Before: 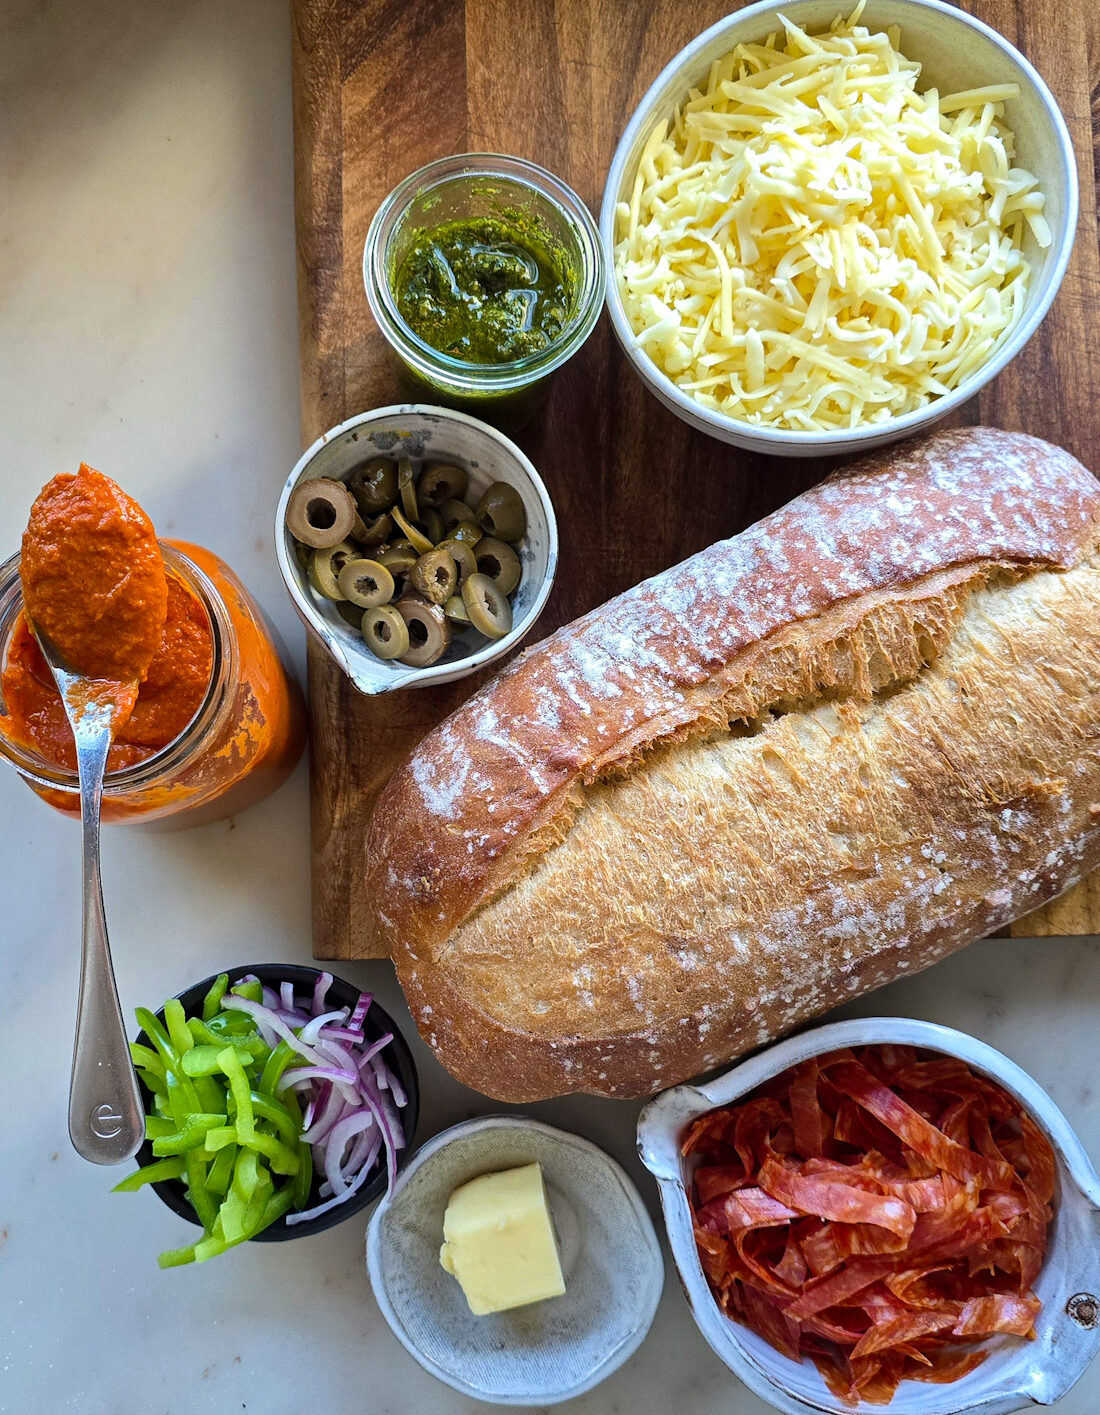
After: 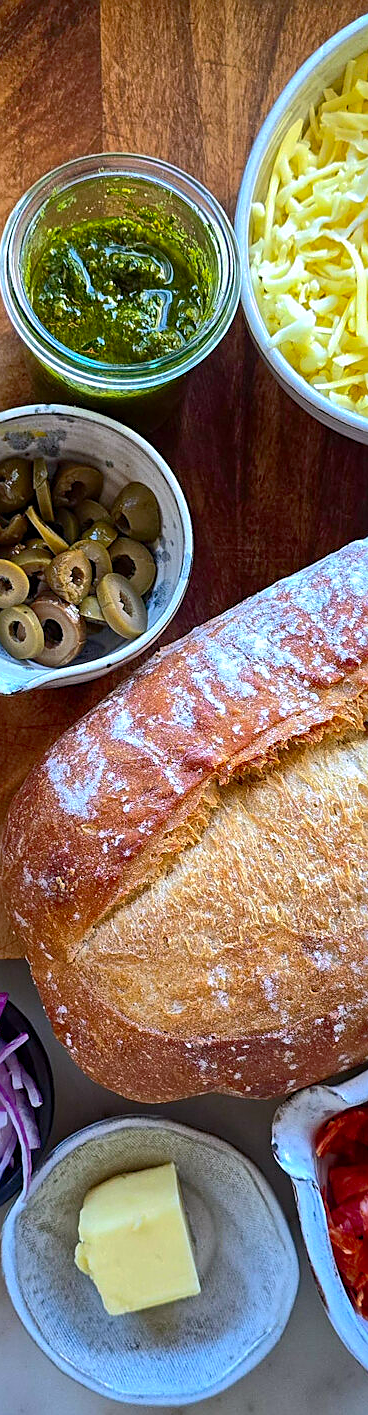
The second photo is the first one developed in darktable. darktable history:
shadows and highlights: on, module defaults
color calibration: illuminant as shot in camera, x 0.358, y 0.373, temperature 4628.91 K, saturation algorithm version 1 (2020)
crop: left 33.246%, right 33.272%
contrast brightness saturation: contrast 0.177, saturation 0.296
sharpen: on, module defaults
